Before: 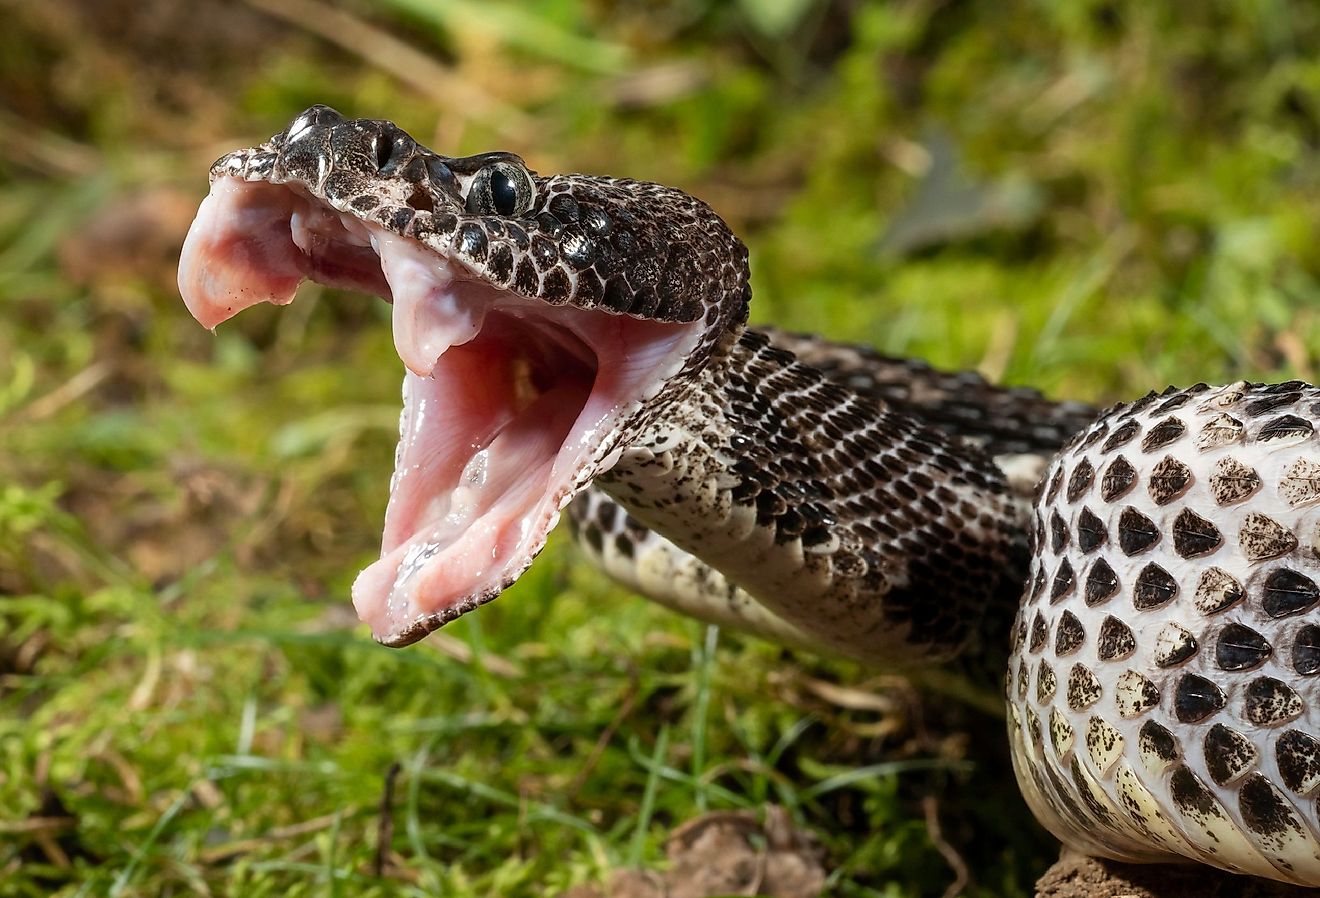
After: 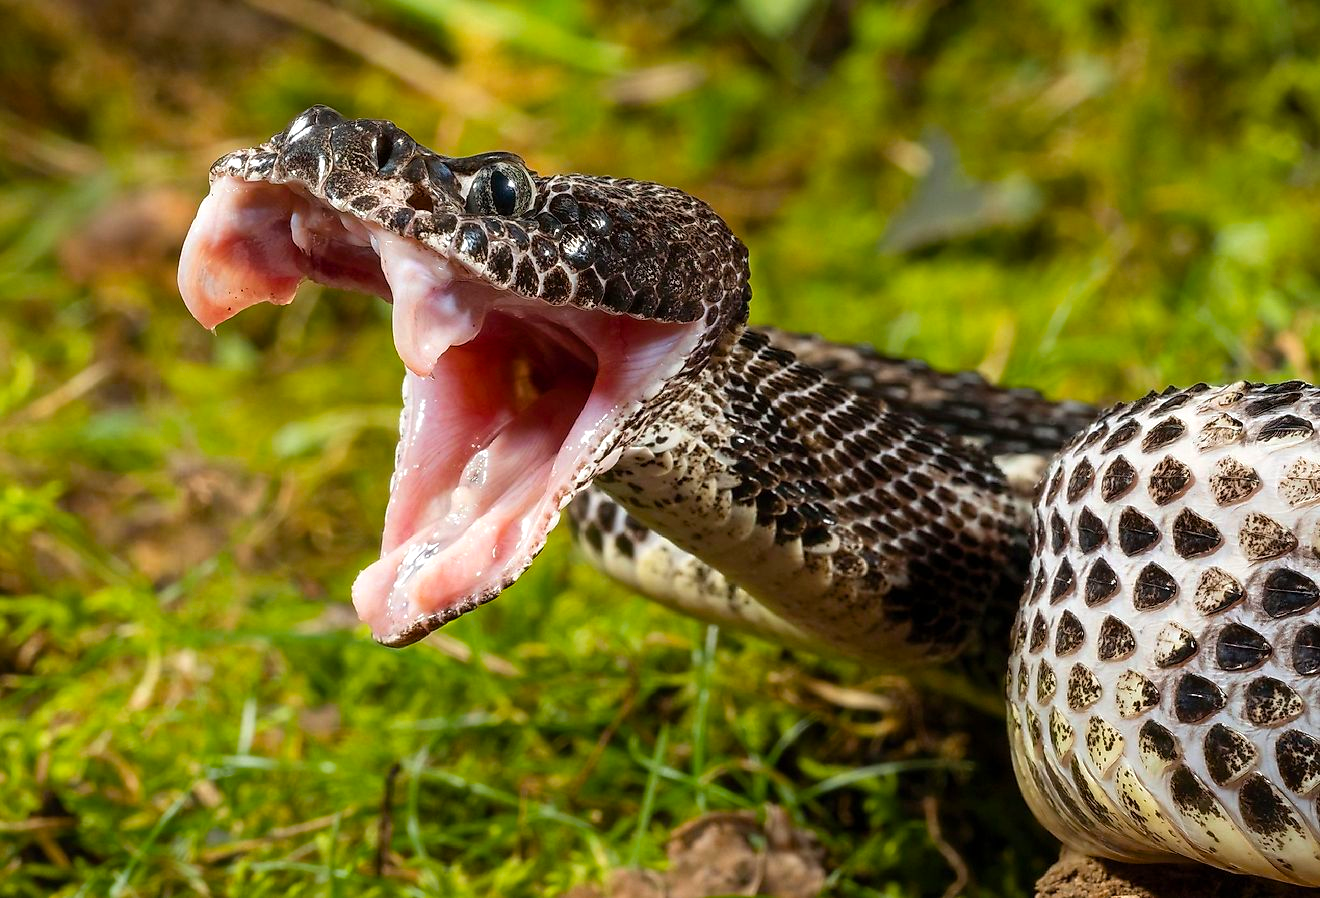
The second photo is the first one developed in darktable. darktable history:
exposure: exposure 0.15 EV, compensate highlight preservation false
color balance rgb: perceptual saturation grading › global saturation 20%, global vibrance 20%
